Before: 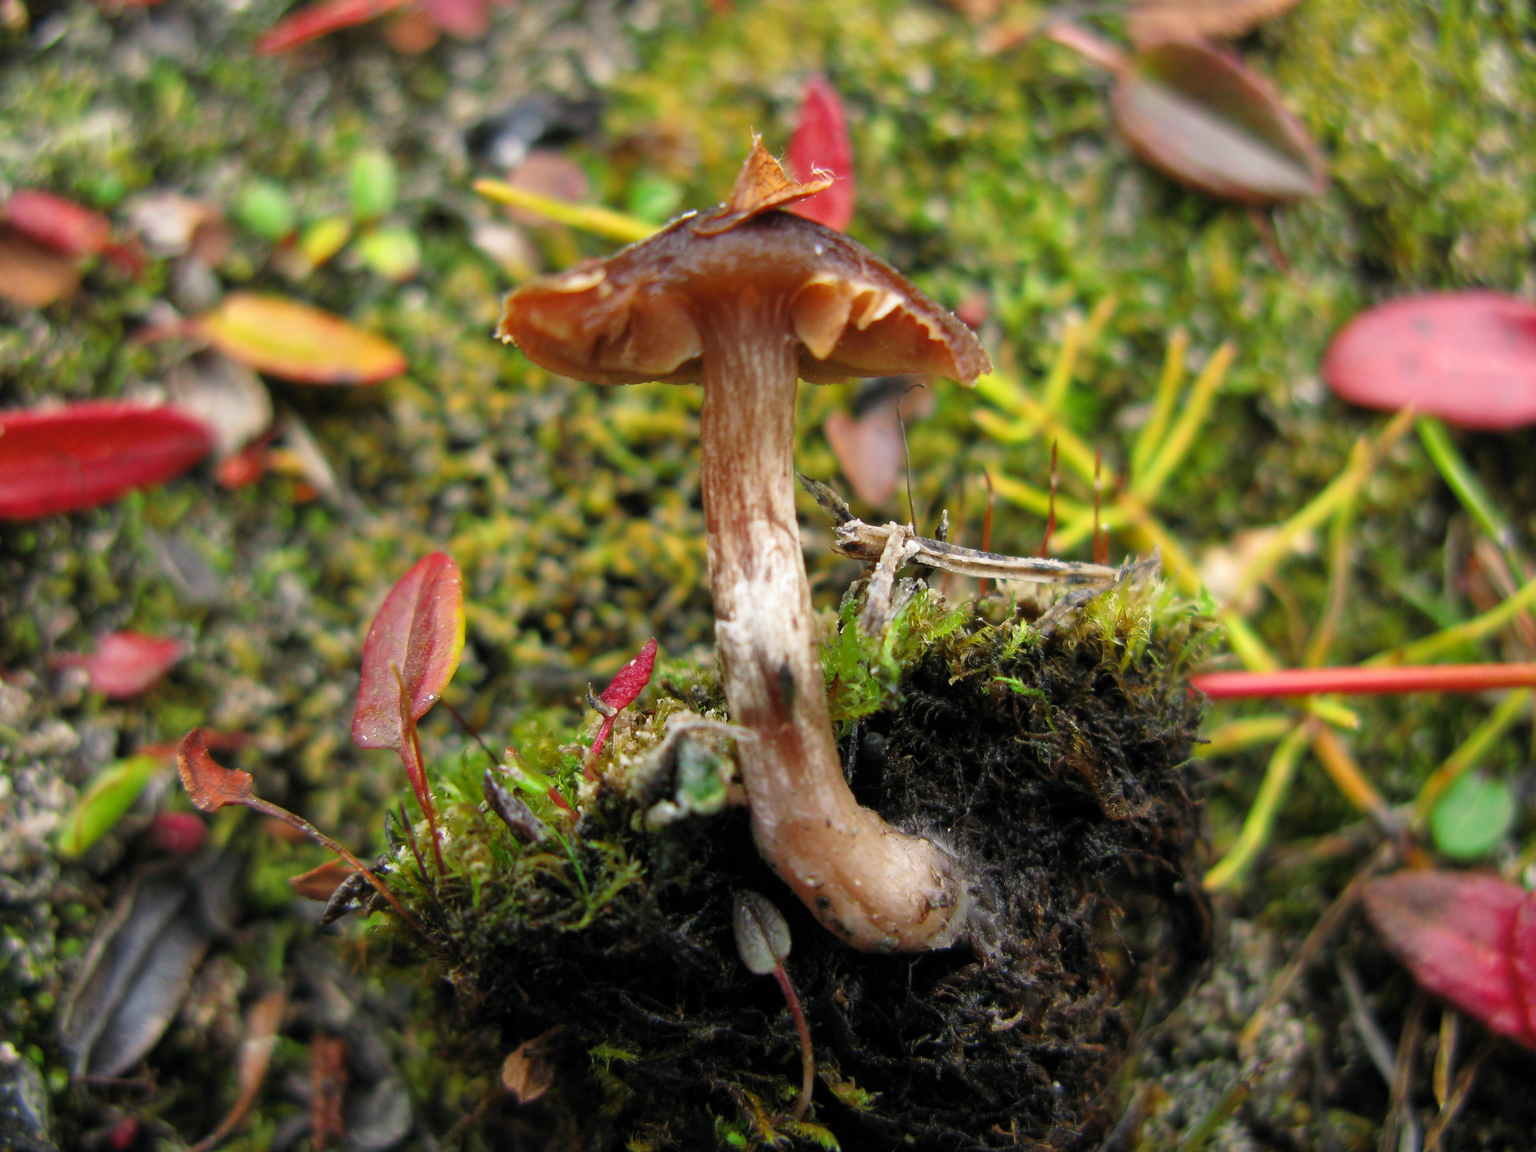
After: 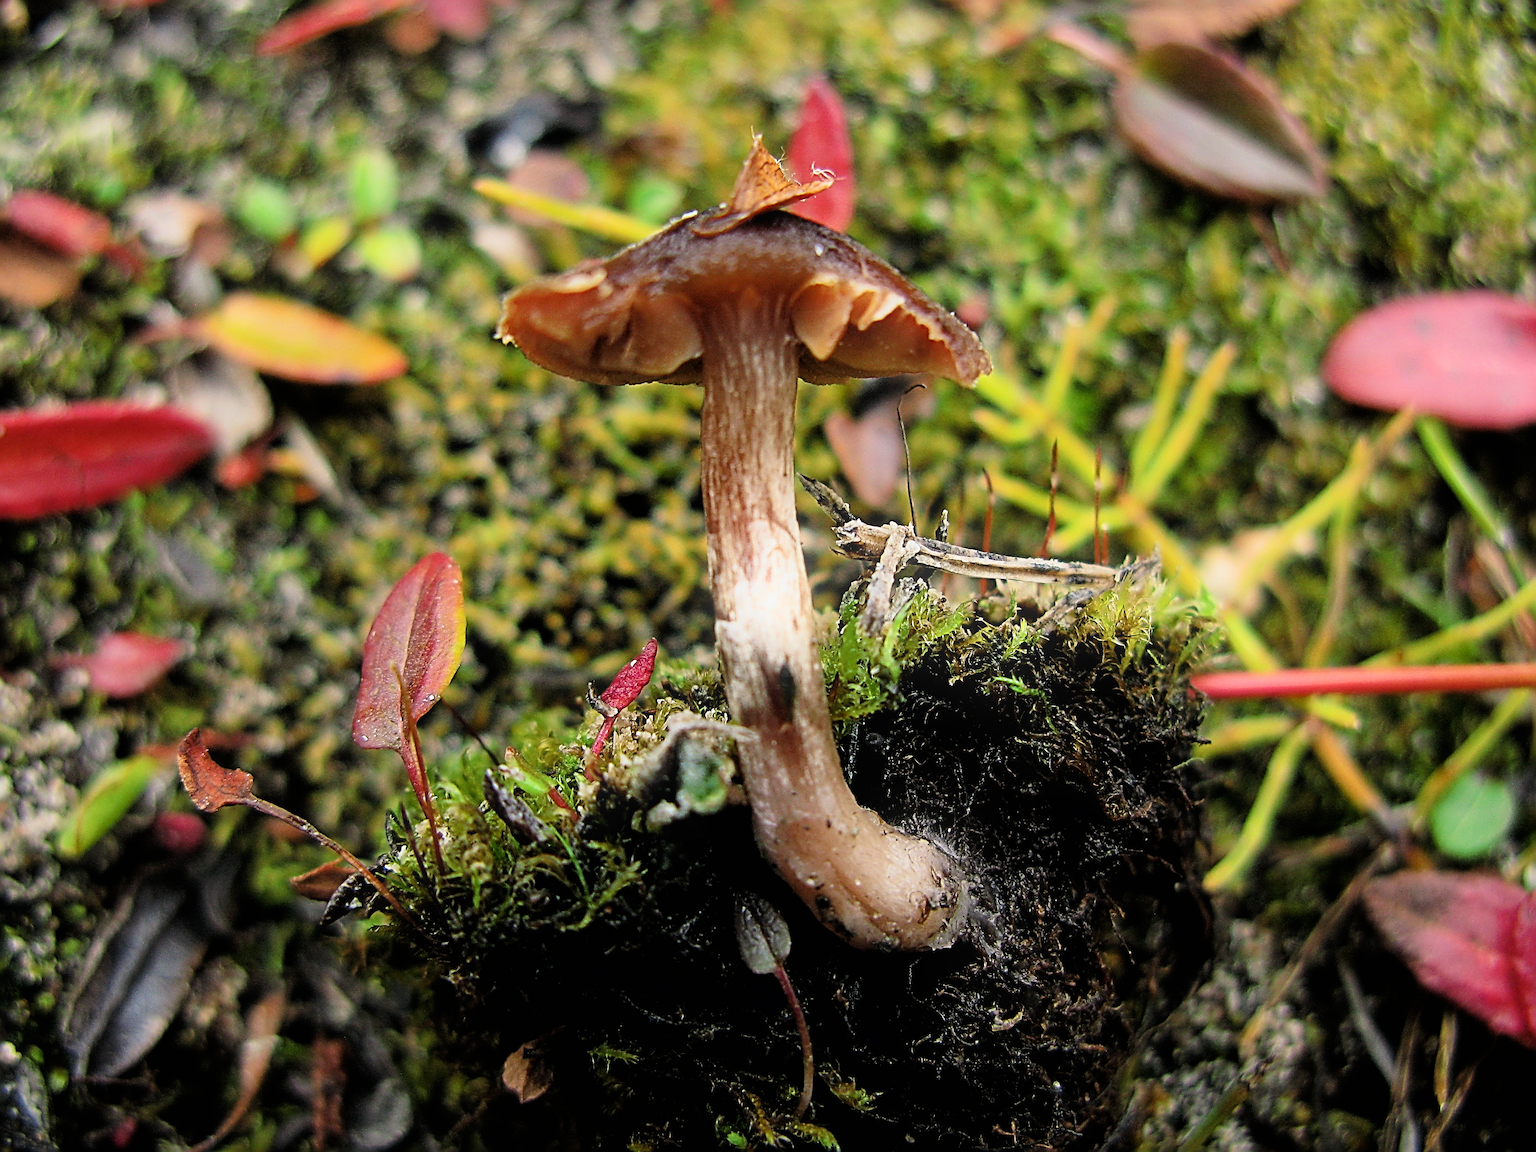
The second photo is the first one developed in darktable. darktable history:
filmic rgb: hardness 4.17, contrast 1.364, color science v6 (2022)
bloom: size 16%, threshold 98%, strength 20%
sharpen: radius 4.001, amount 2
